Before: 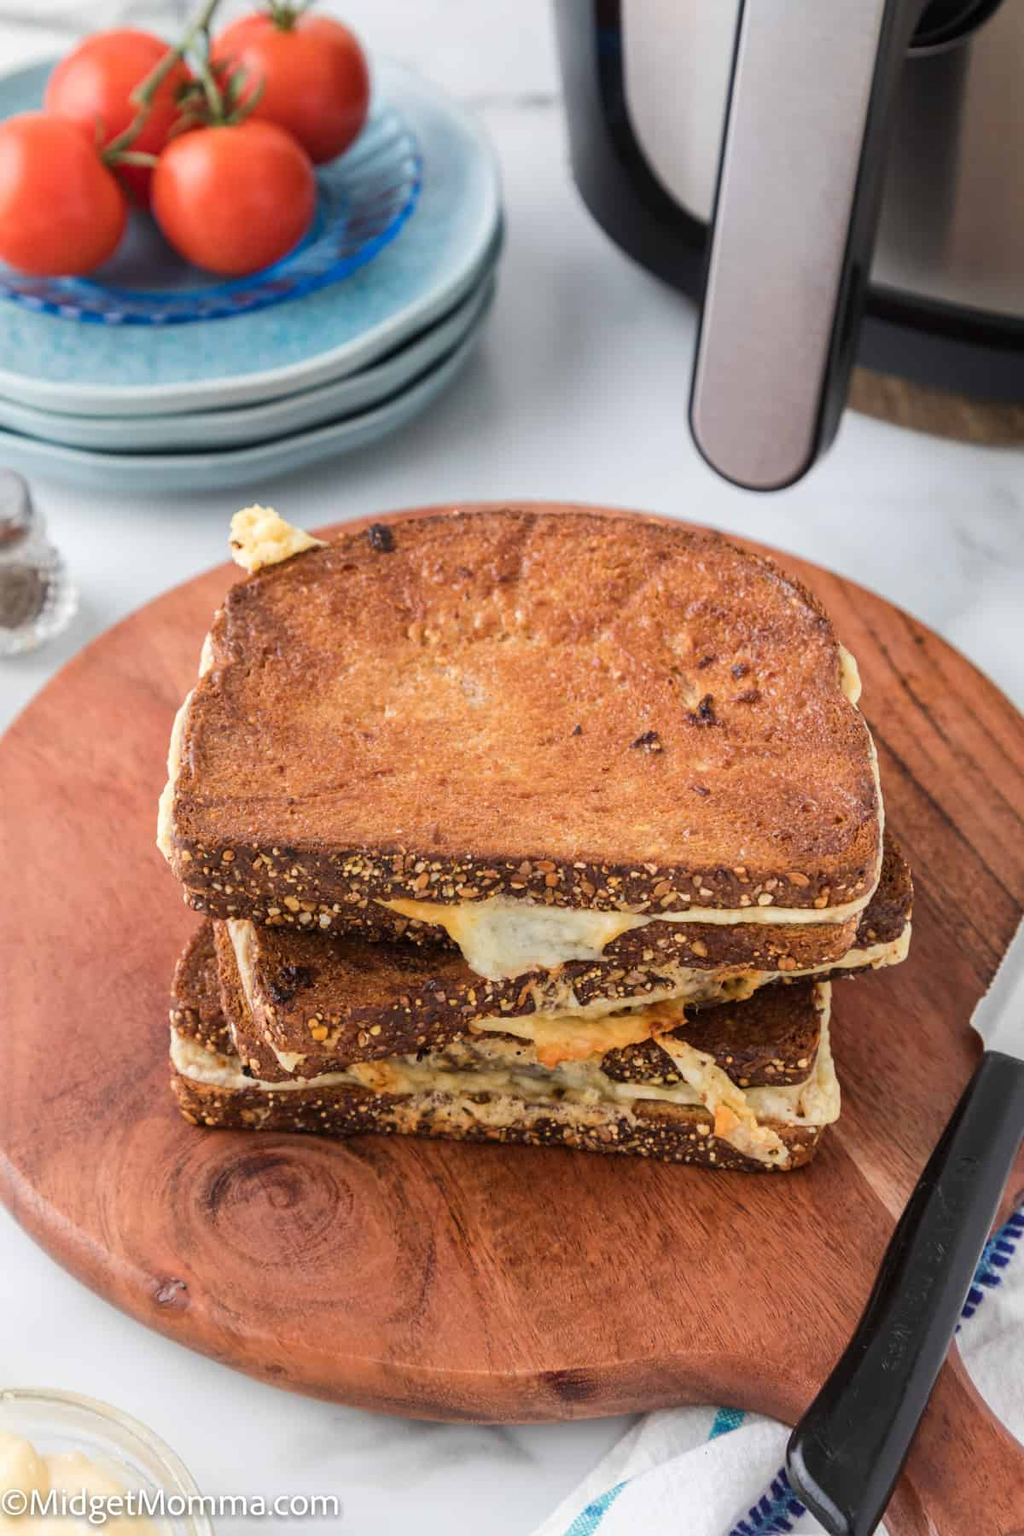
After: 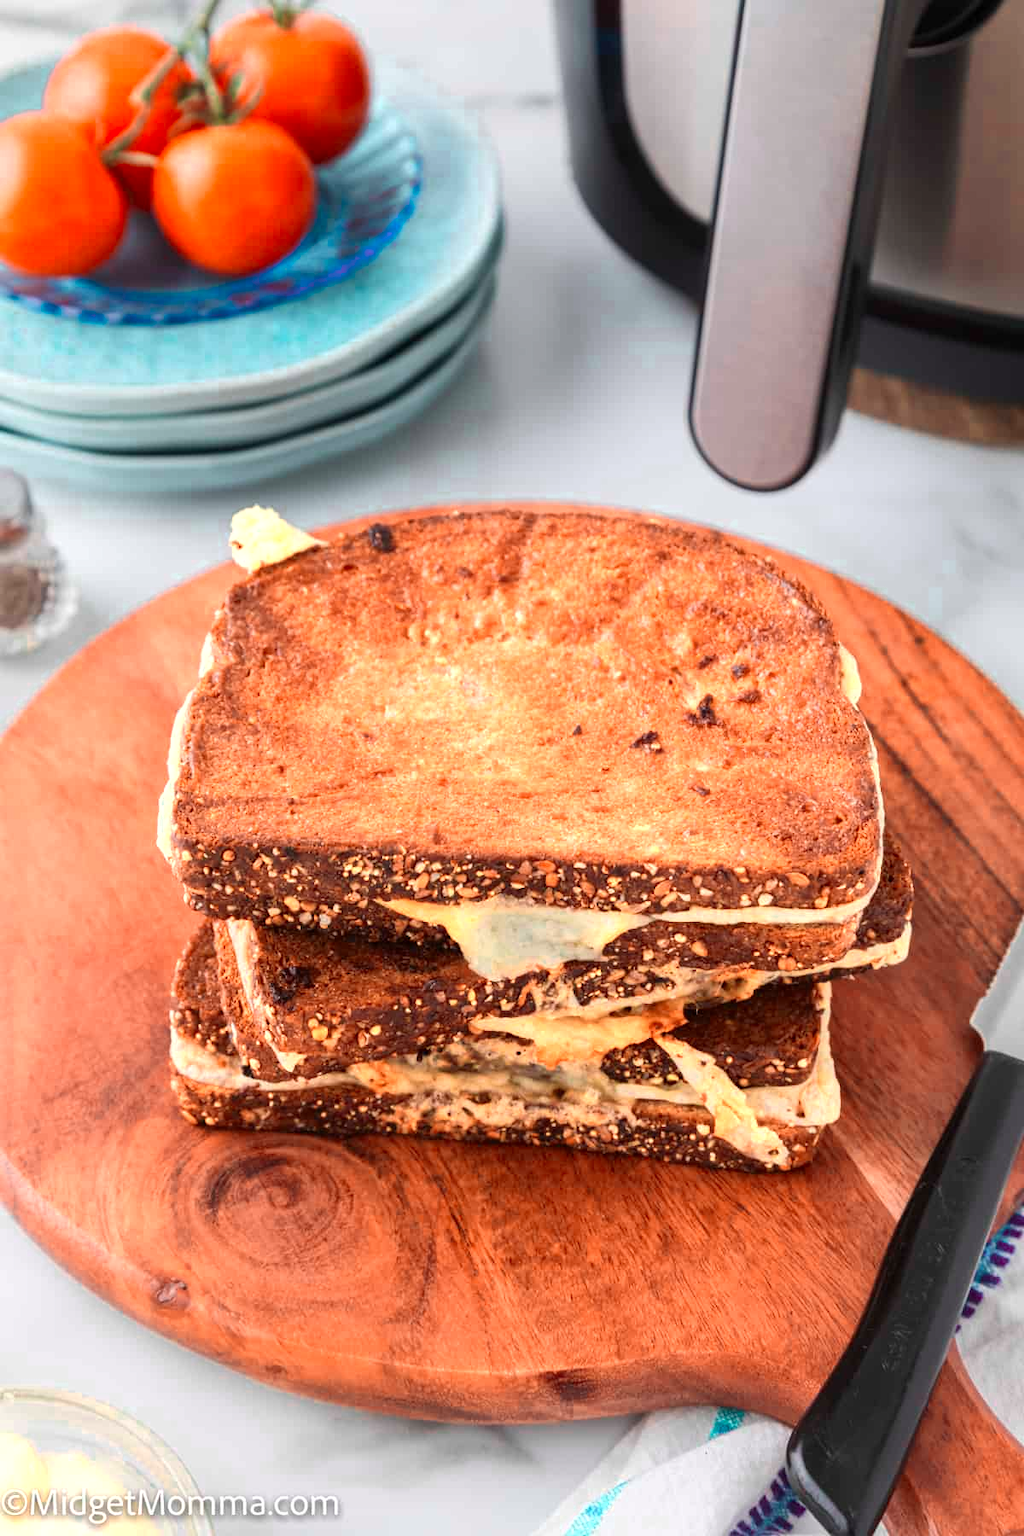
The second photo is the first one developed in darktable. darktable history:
color zones: curves: ch0 [(0.018, 0.548) (0.197, 0.654) (0.425, 0.447) (0.605, 0.658) (0.732, 0.579)]; ch1 [(0.105, 0.531) (0.224, 0.531) (0.386, 0.39) (0.618, 0.456) (0.732, 0.456) (0.956, 0.421)]; ch2 [(0.039, 0.583) (0.215, 0.465) (0.399, 0.544) (0.465, 0.548) (0.614, 0.447) (0.724, 0.43) (0.882, 0.623) (0.956, 0.632)]
color contrast: green-magenta contrast 1.73, blue-yellow contrast 1.15
